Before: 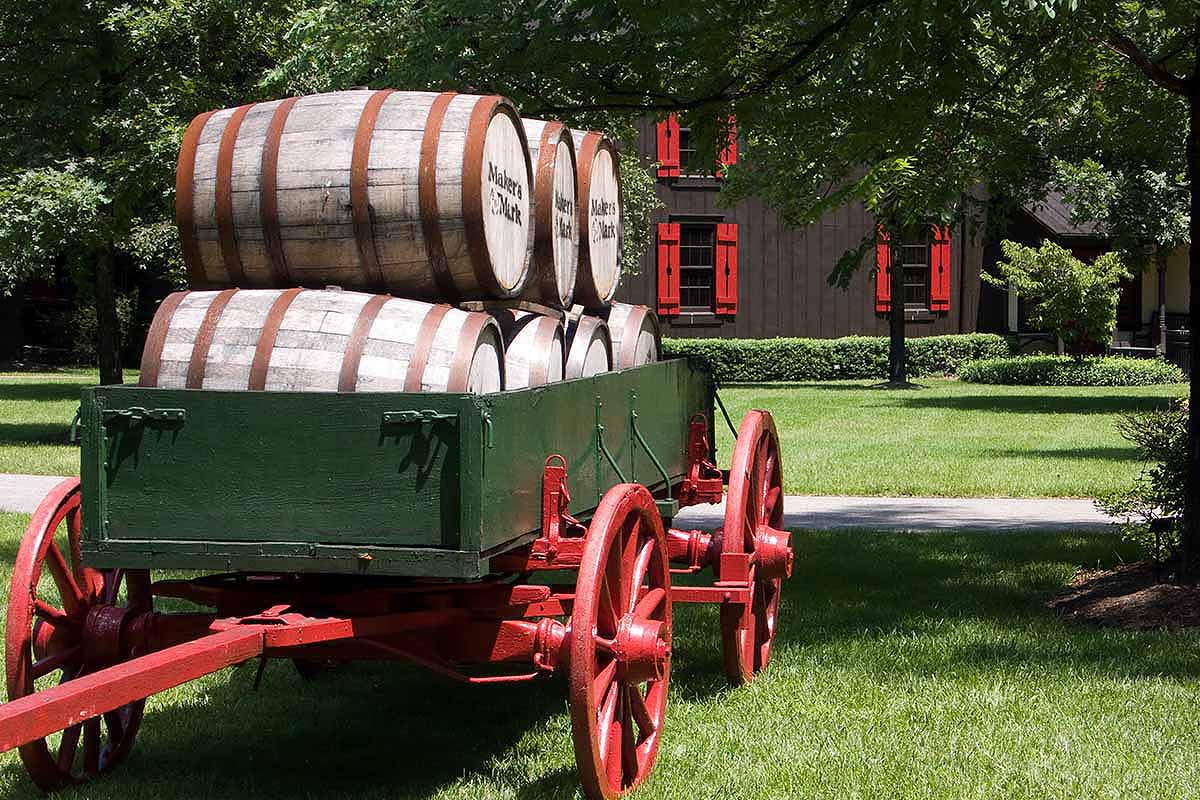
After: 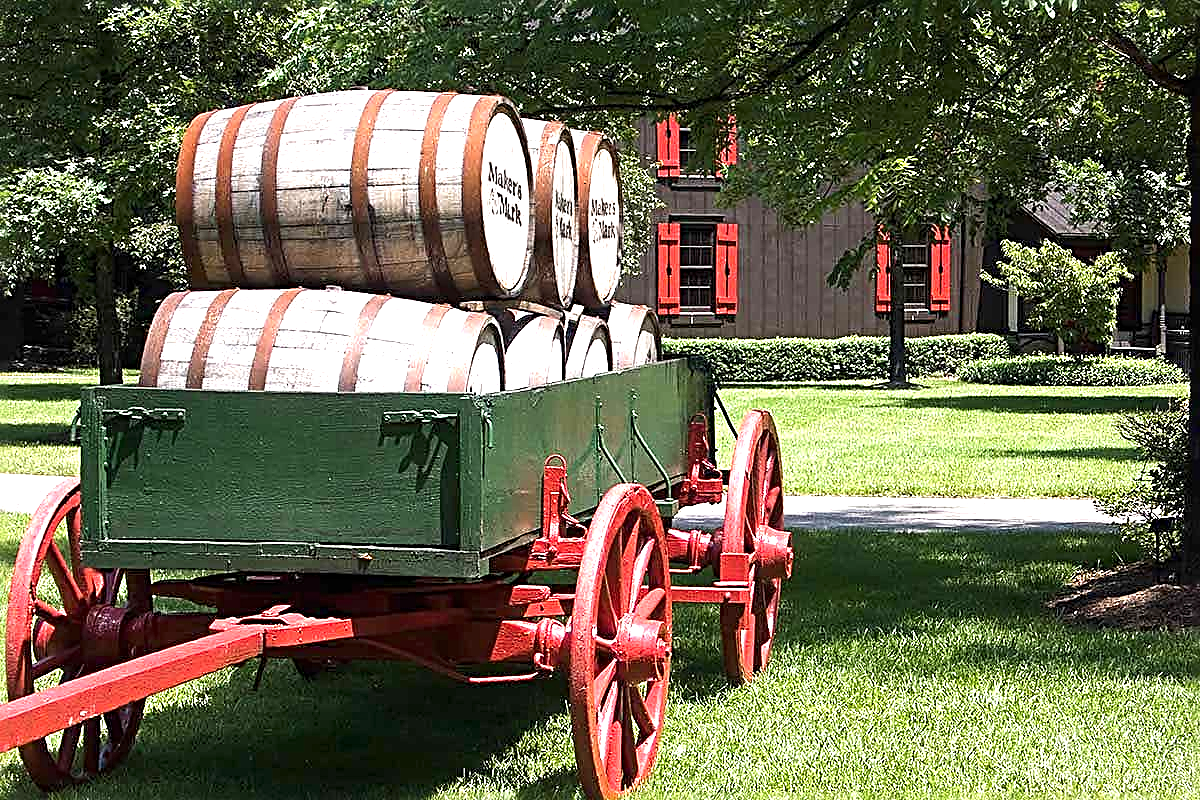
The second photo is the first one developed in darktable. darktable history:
sharpen: radius 3.055, amount 0.767
exposure: black level correction 0, exposure 1.001 EV, compensate highlight preservation false
